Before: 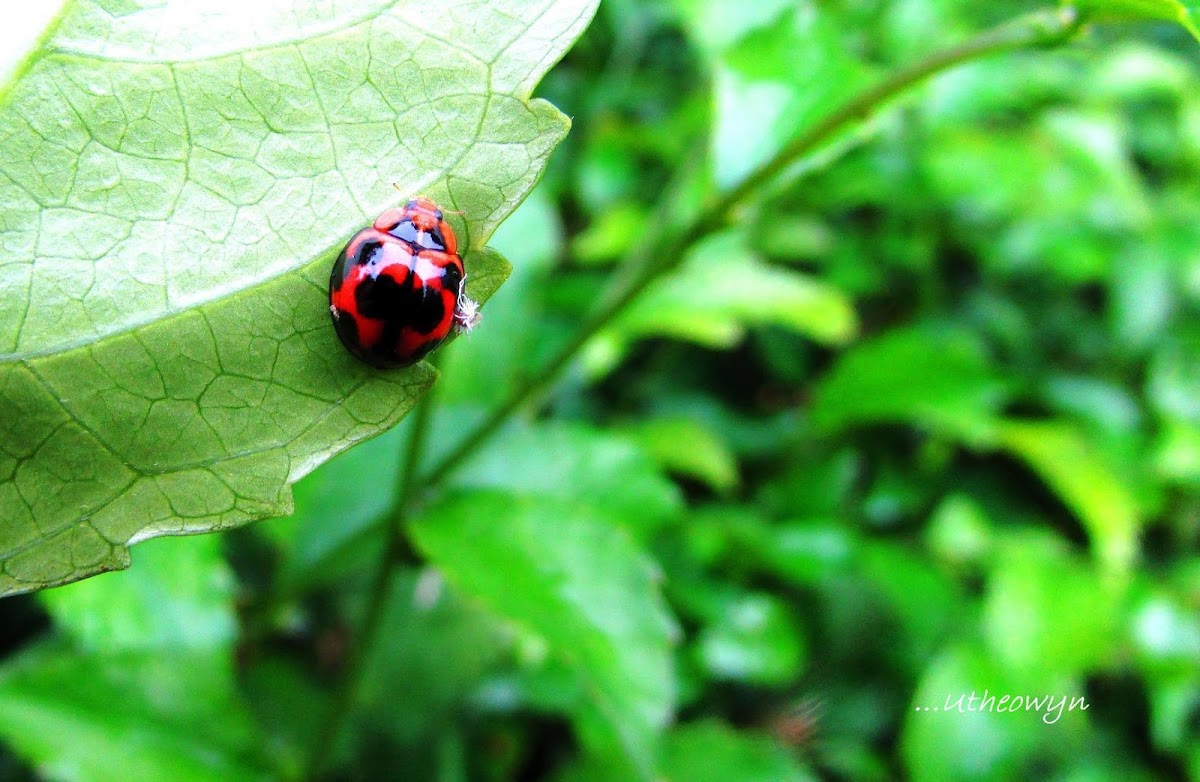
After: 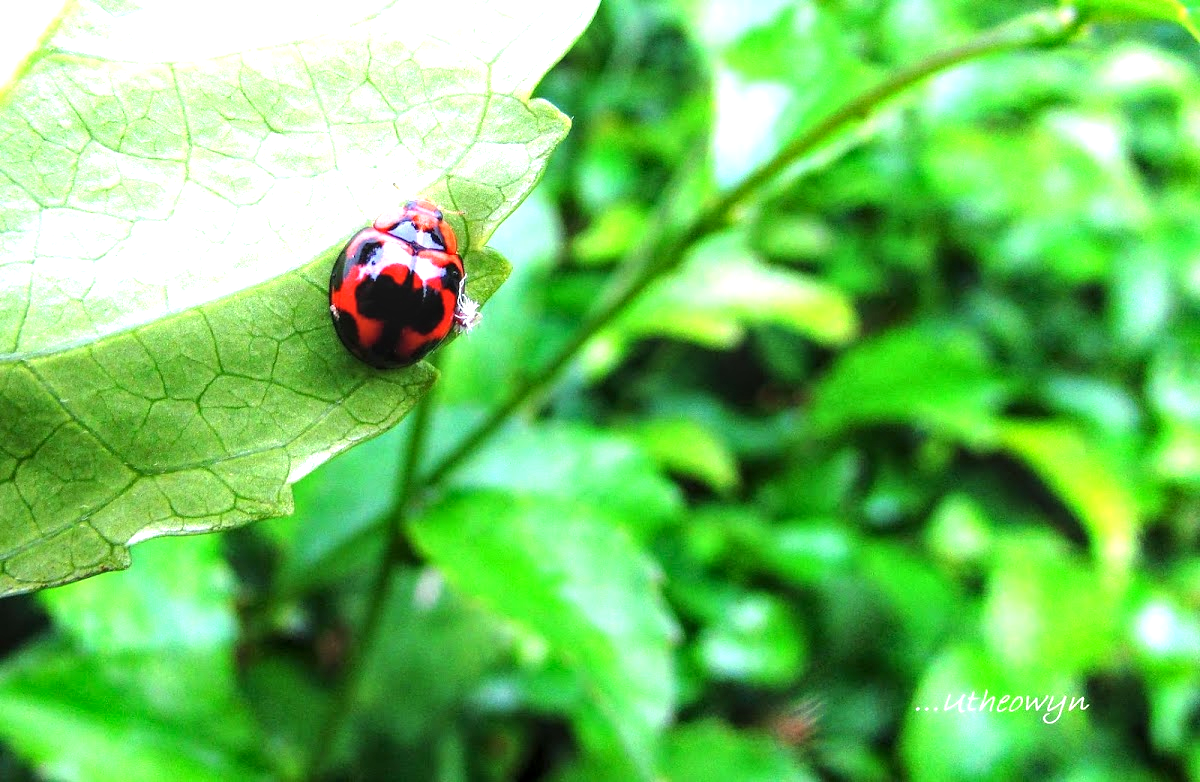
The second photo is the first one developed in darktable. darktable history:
local contrast: on, module defaults
exposure: exposure 0.661 EV, compensate highlight preservation false
